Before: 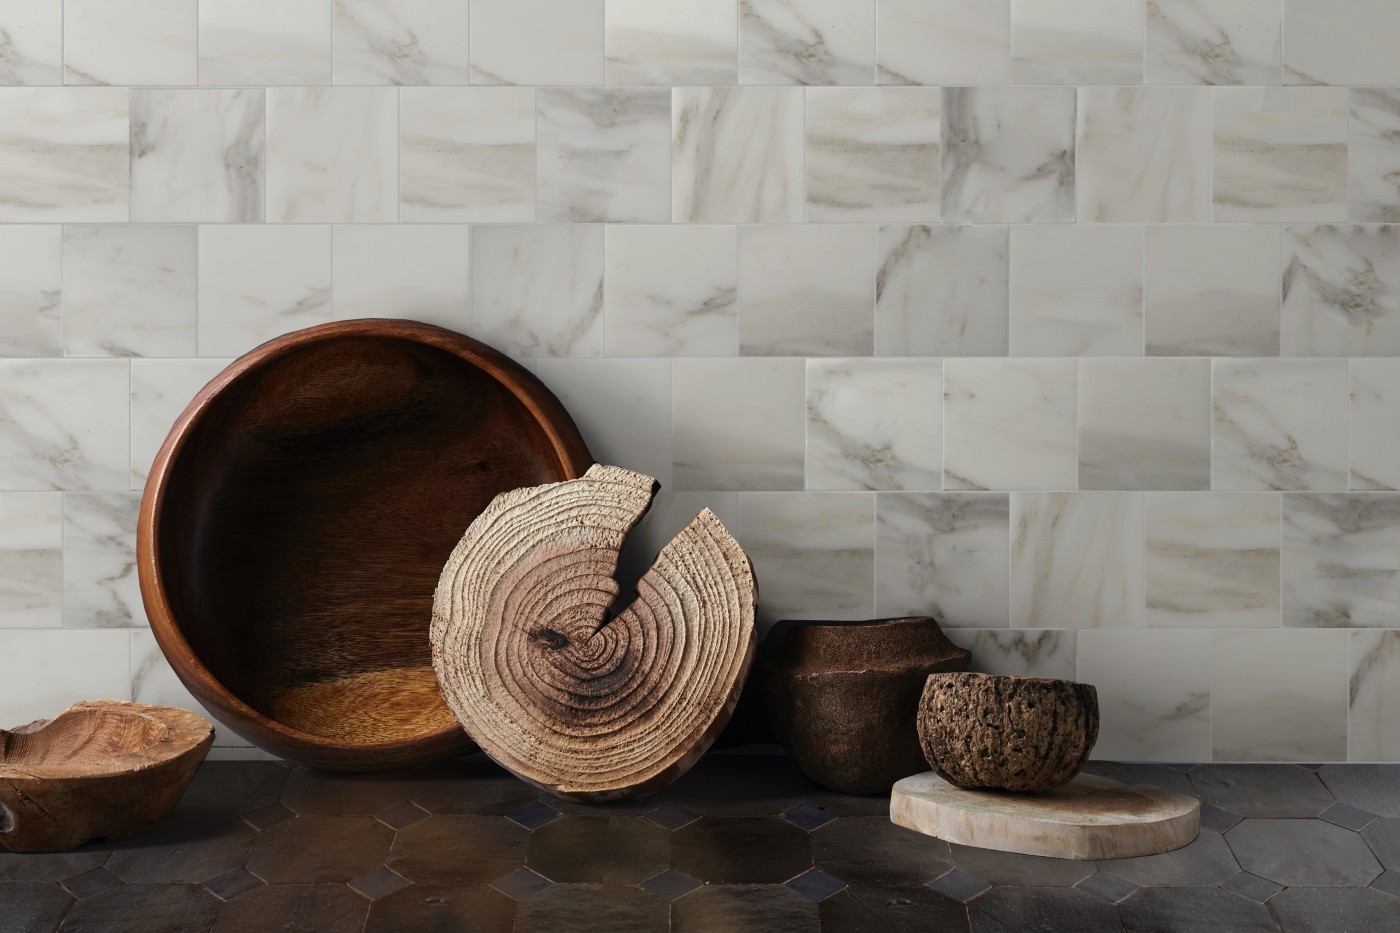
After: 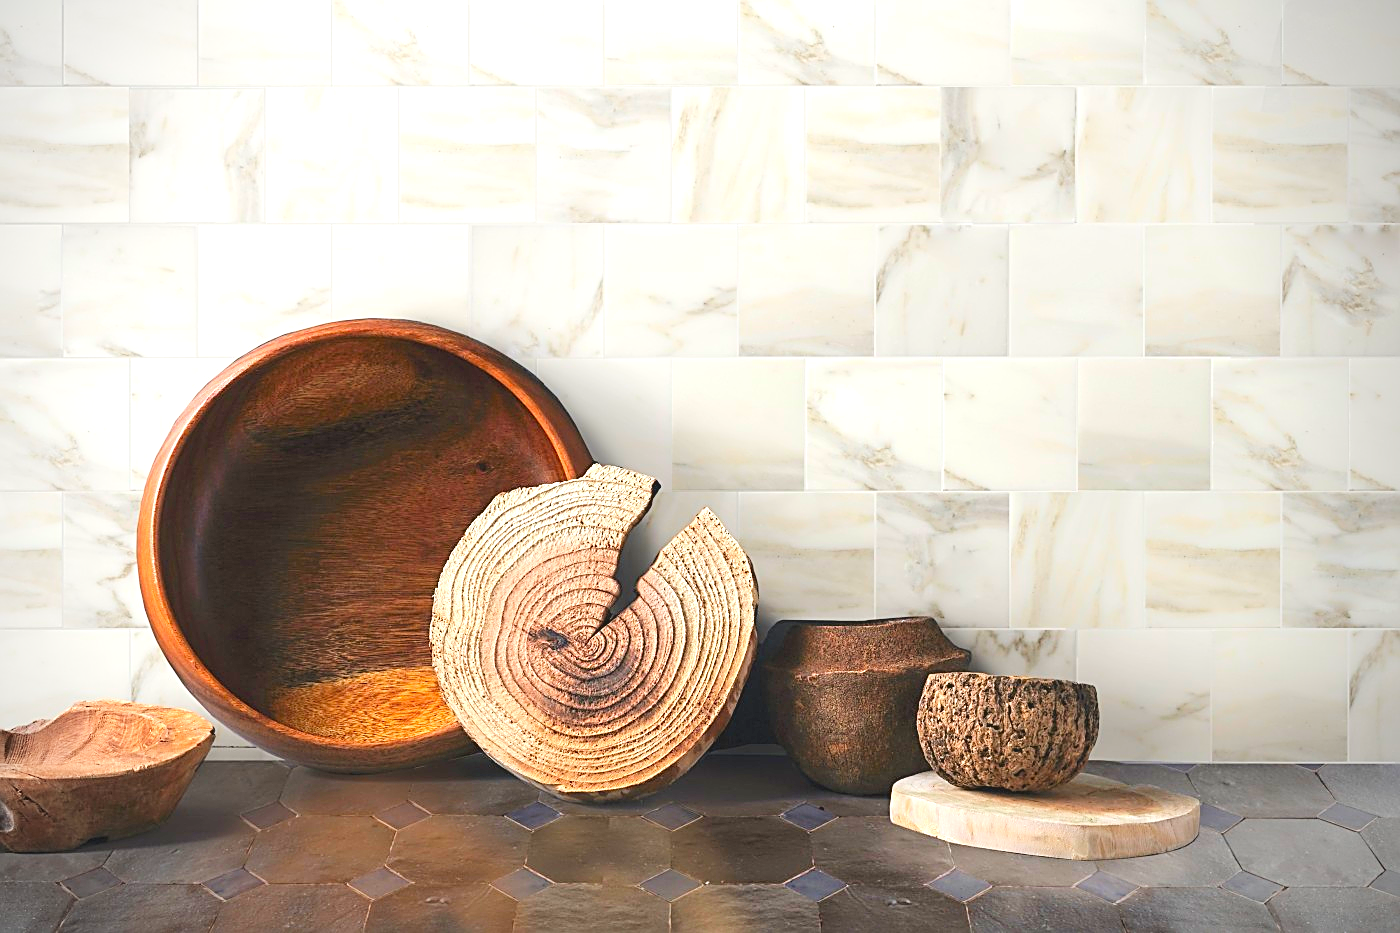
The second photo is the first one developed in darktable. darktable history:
tone curve: curves: ch0 [(0, 0) (0.07, 0.057) (0.15, 0.177) (0.352, 0.445) (0.59, 0.703) (0.857, 0.908) (1, 1)], color space Lab, linked channels, preserve colors none
sharpen: amount 0.75
exposure: black level correction 0, exposure 1.55 EV, compensate exposure bias true, compensate highlight preservation false
contrast brightness saturation: contrast -0.19, saturation 0.19
vignetting: unbound false
